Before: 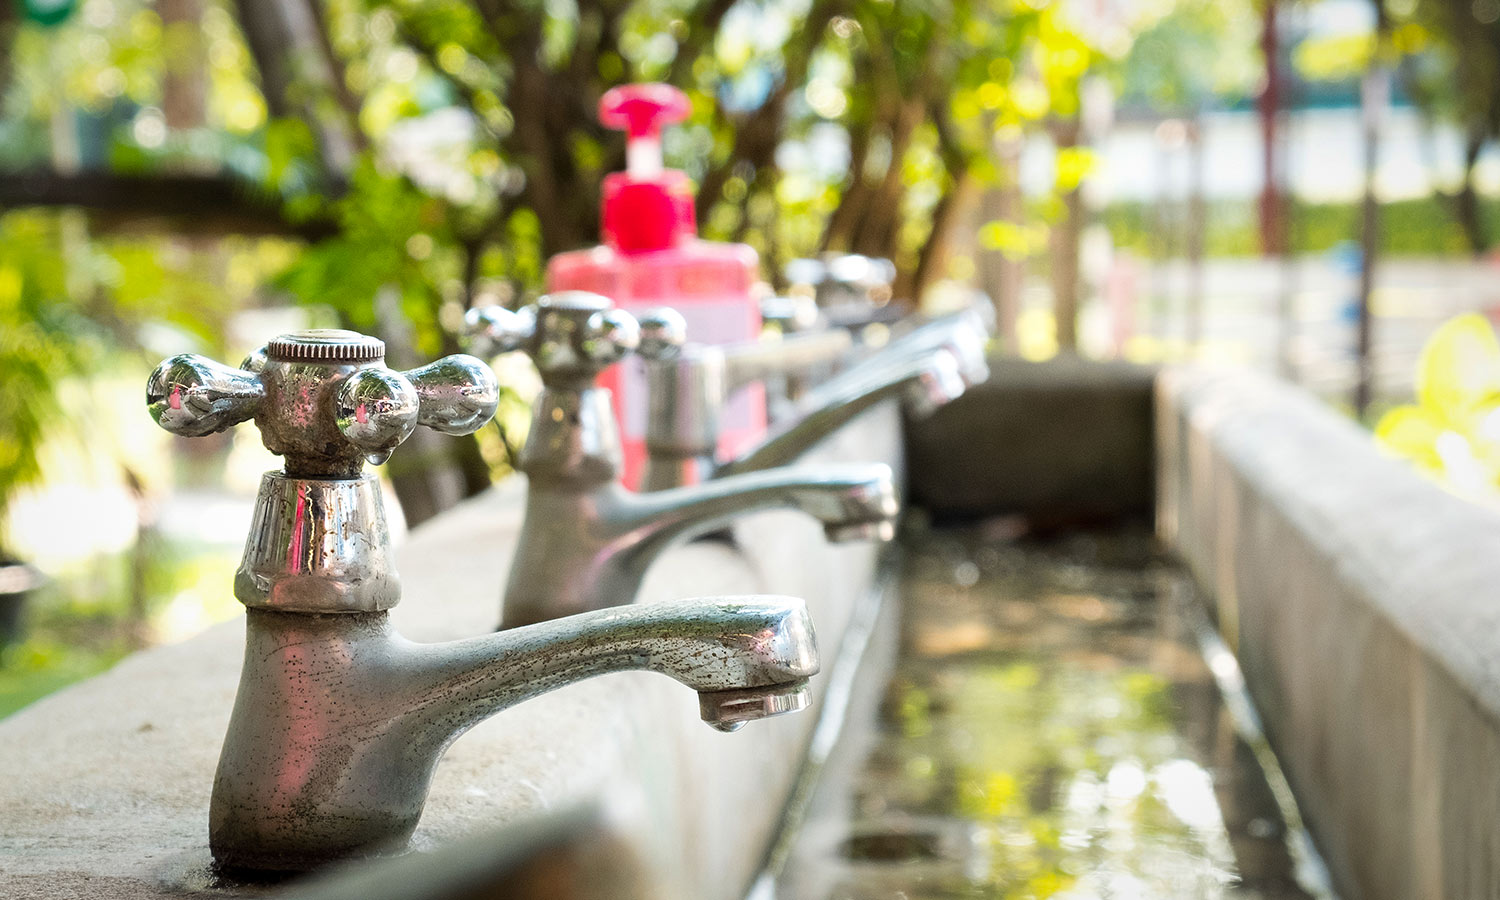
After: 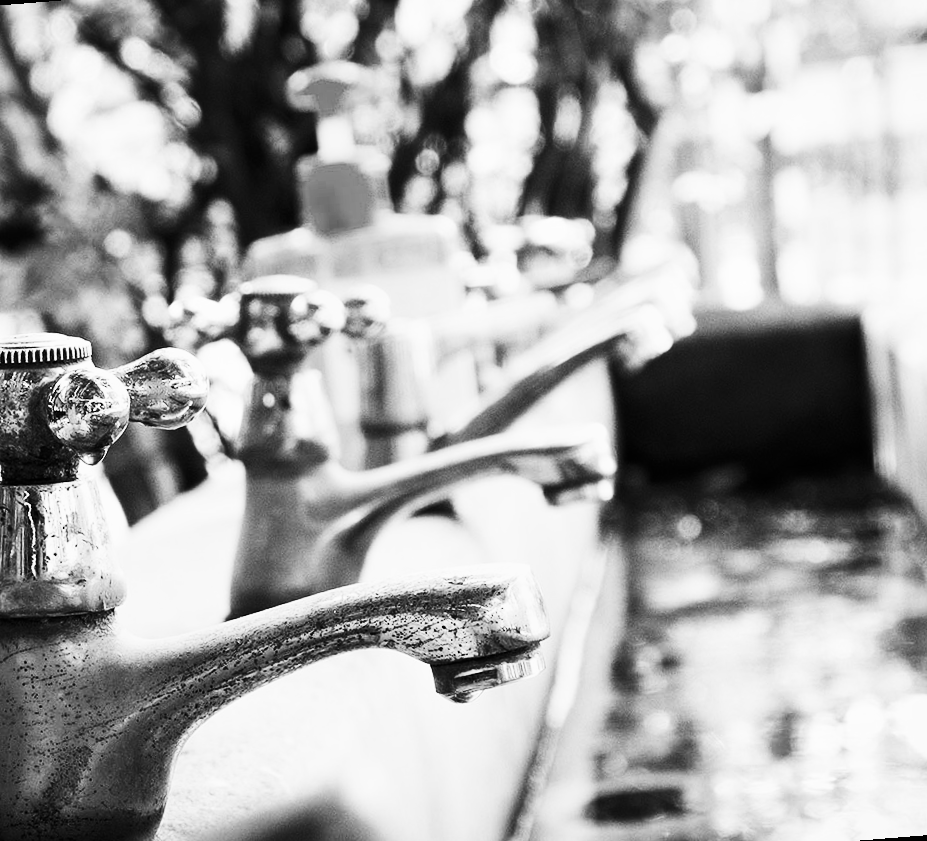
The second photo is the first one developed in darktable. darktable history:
crop: left 16.899%, right 16.556%
rotate and perspective: rotation -4.57°, crop left 0.054, crop right 0.944, crop top 0.087, crop bottom 0.914
monochrome: a -6.99, b 35.61, size 1.4
contrast brightness saturation: contrast 0.5, saturation -0.1
